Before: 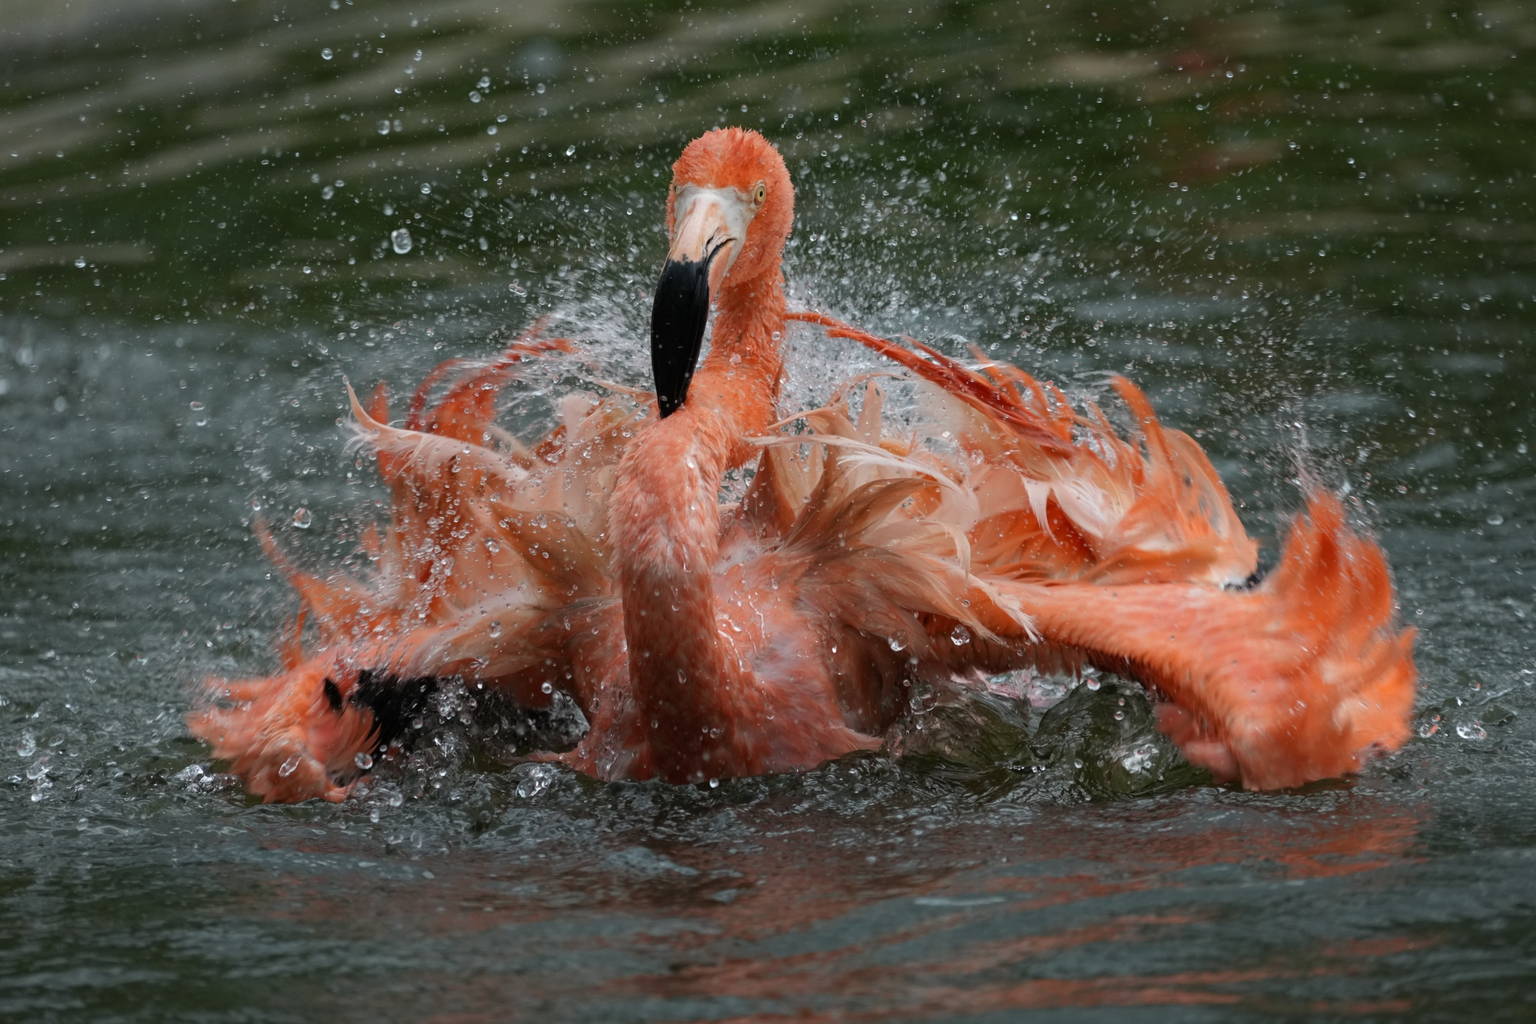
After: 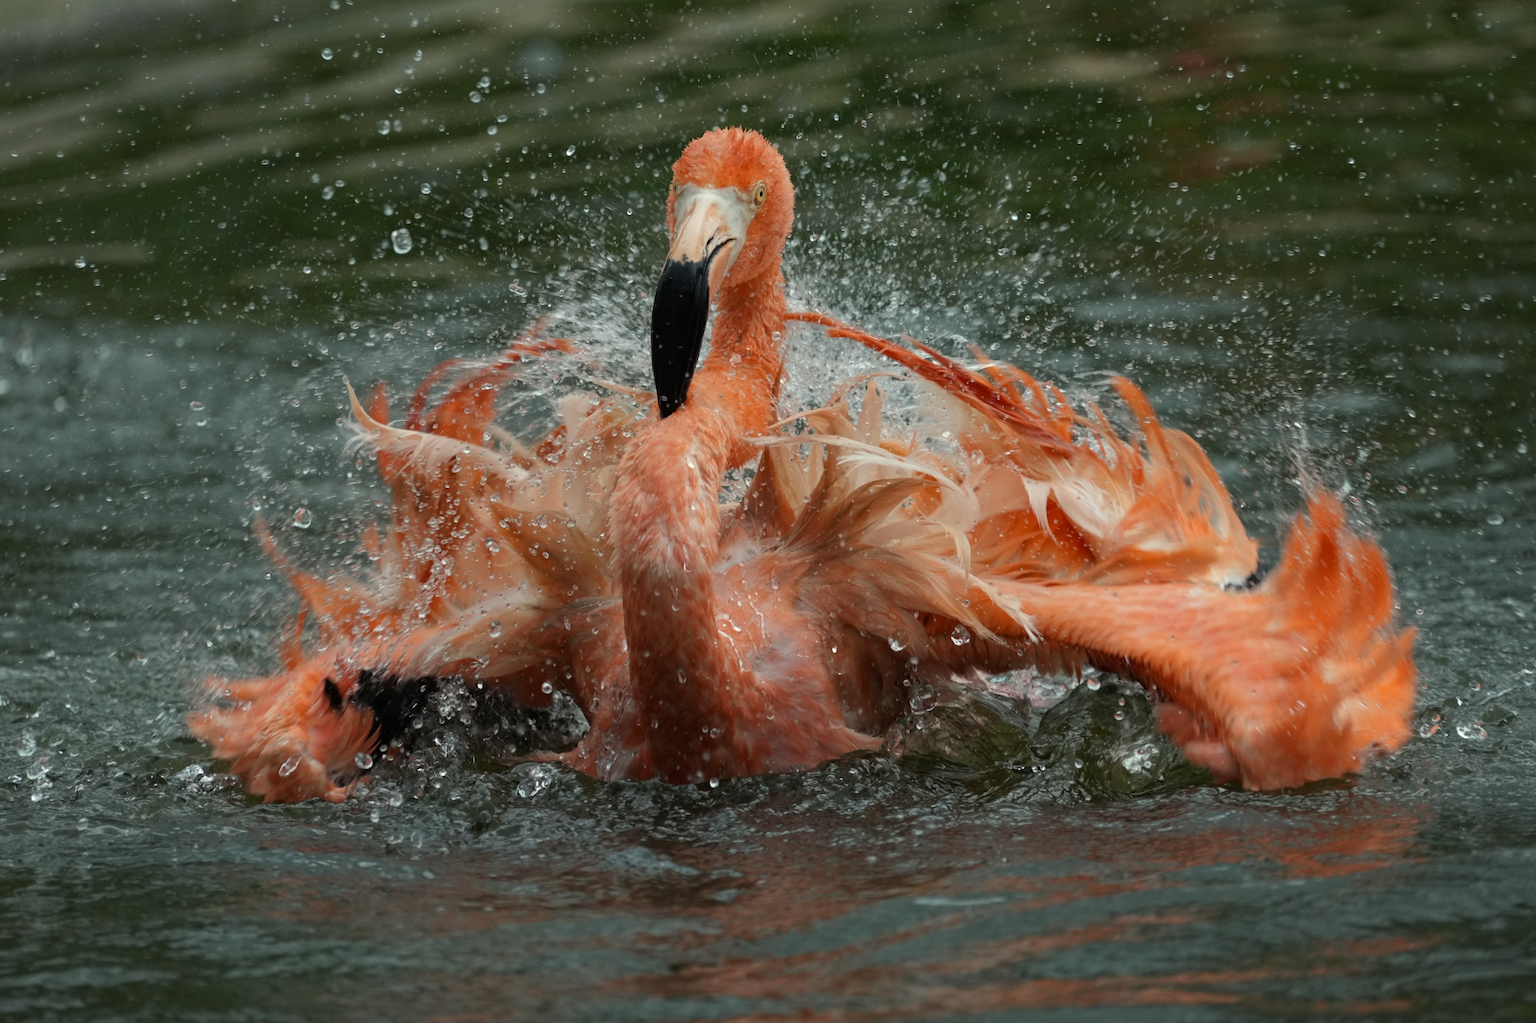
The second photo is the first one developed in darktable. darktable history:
color correction: highlights a* -4.37, highlights b* 6.8
